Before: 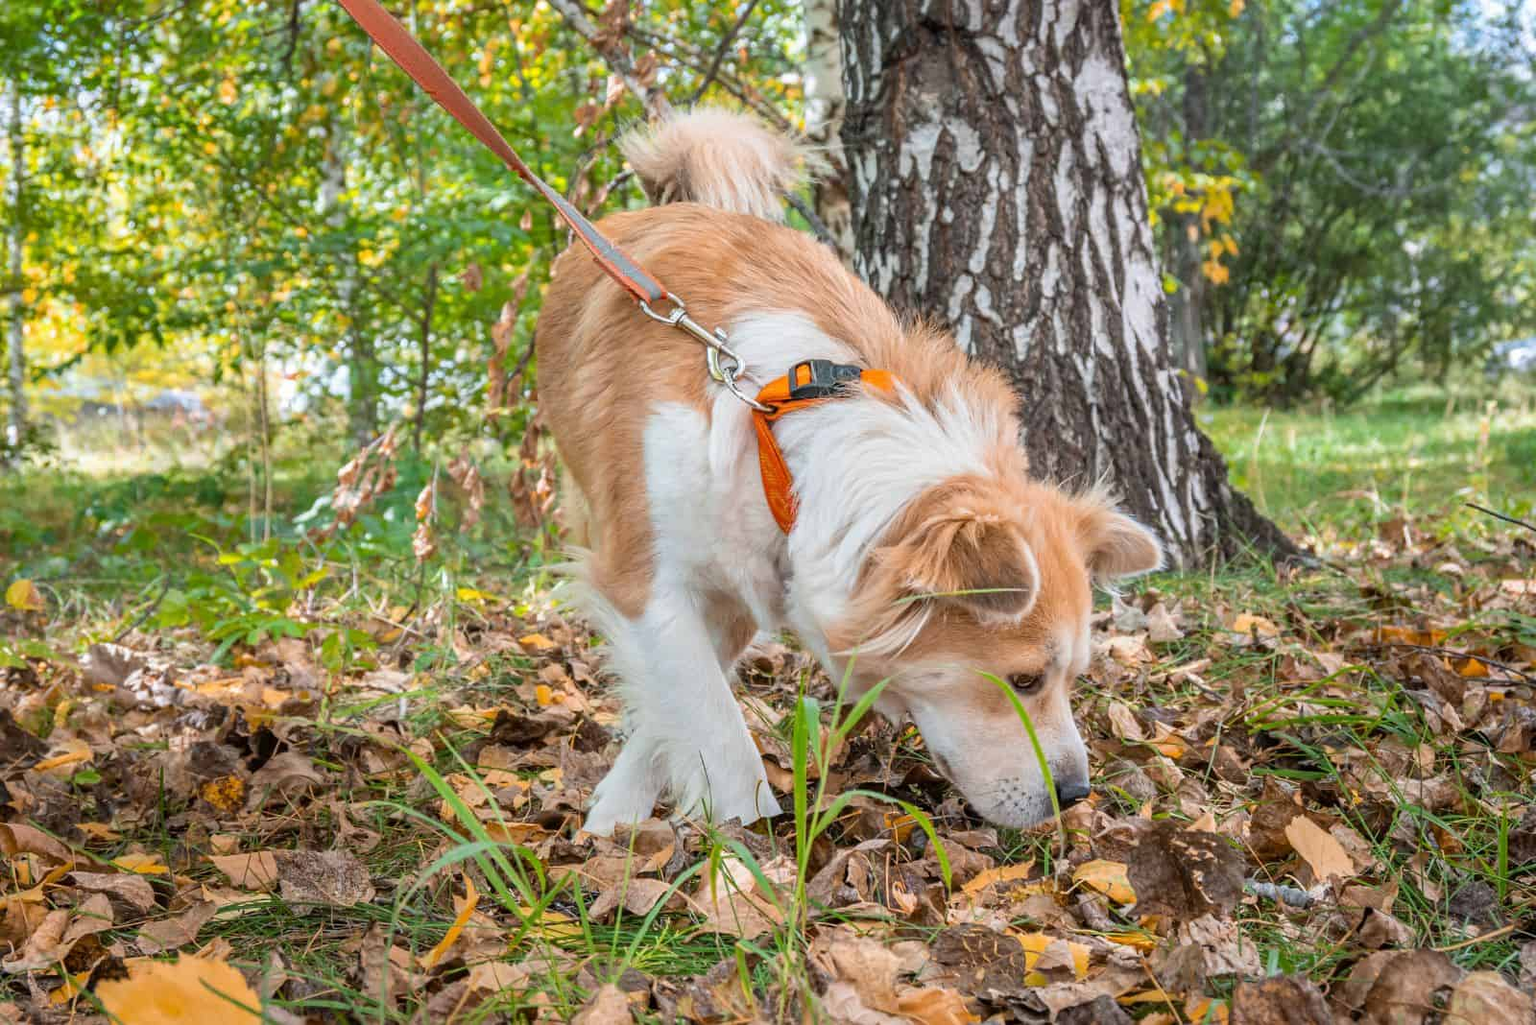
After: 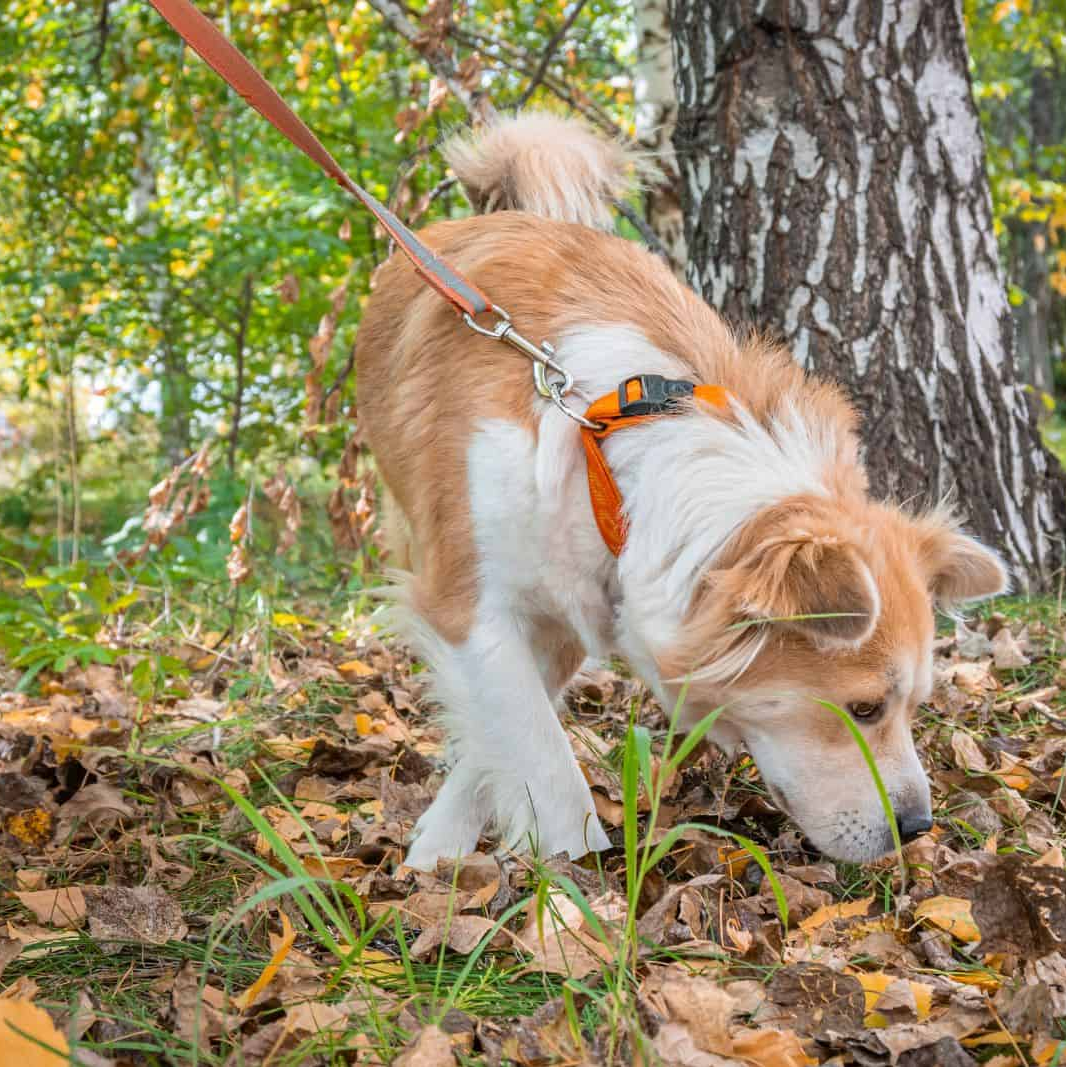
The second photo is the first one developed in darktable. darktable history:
crop and rotate: left 12.739%, right 20.582%
